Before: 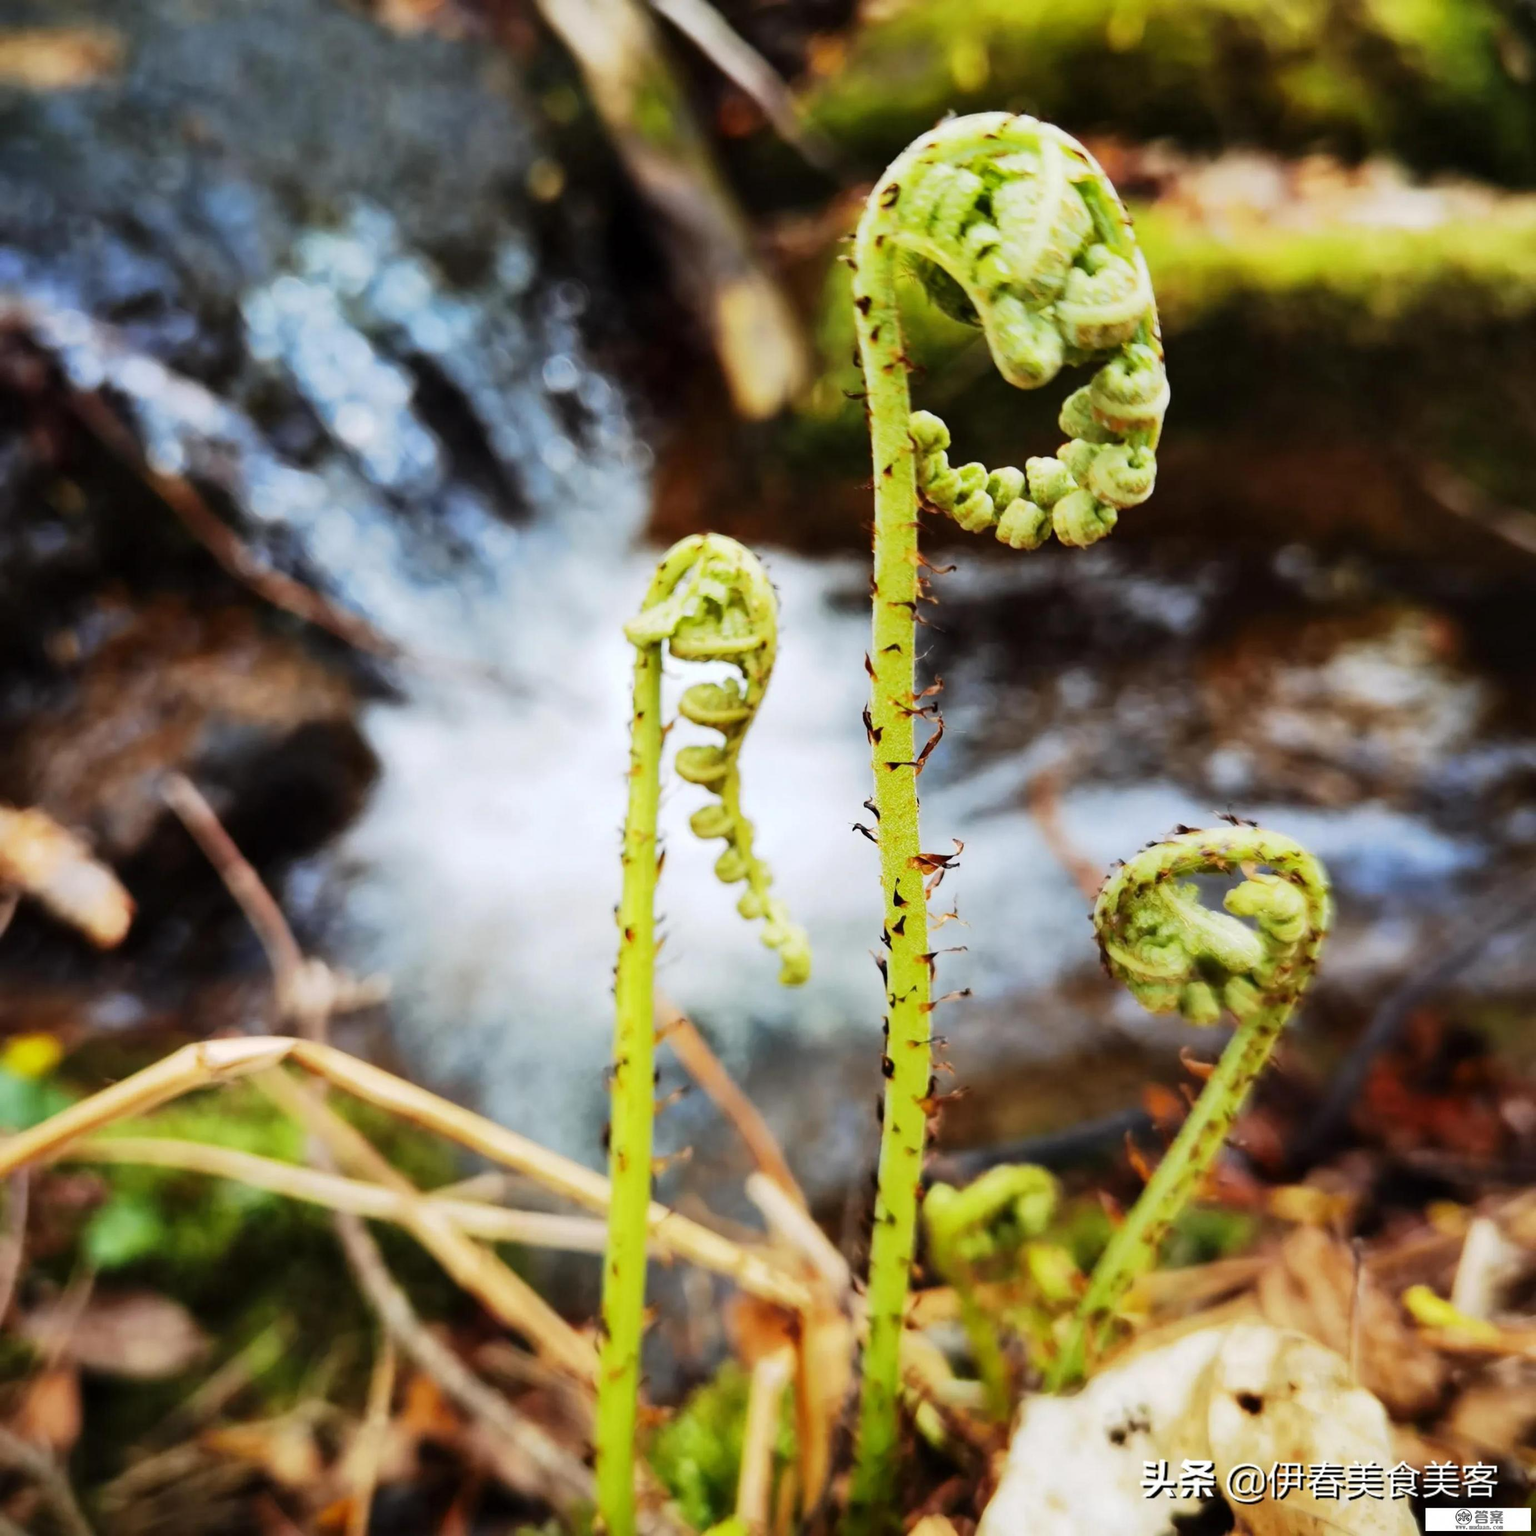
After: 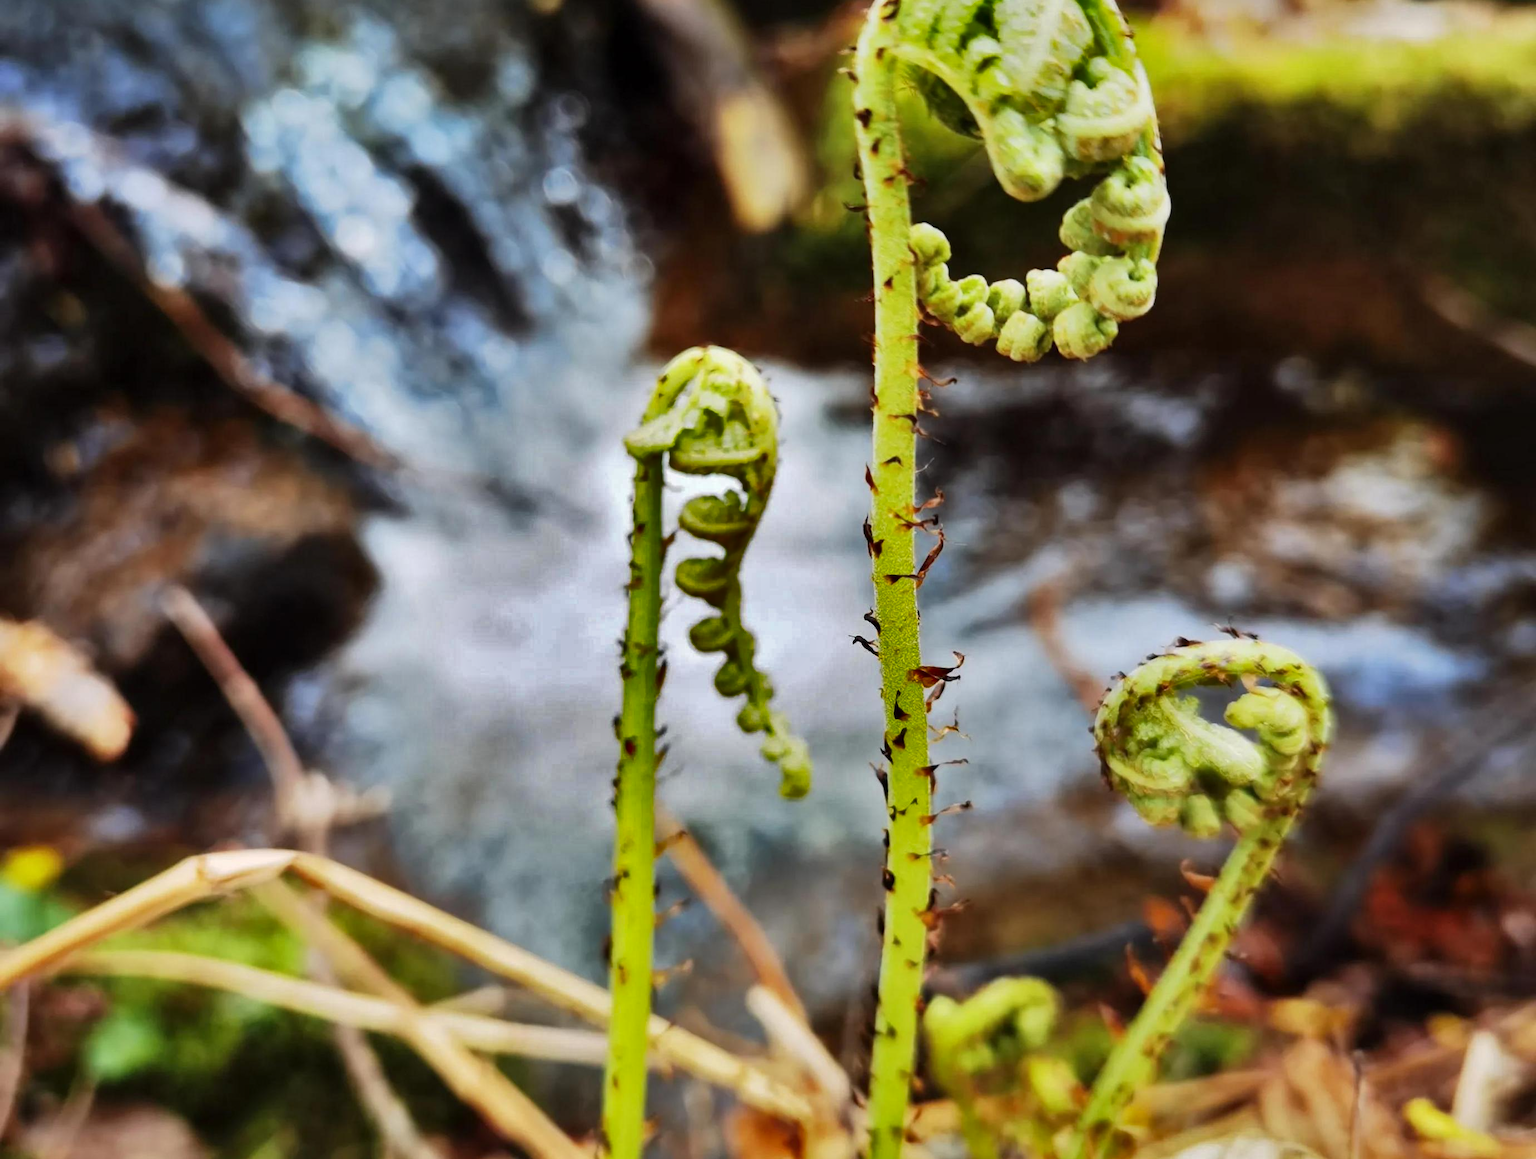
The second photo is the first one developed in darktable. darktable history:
crop and rotate: top 12.26%, bottom 12.292%
shadows and highlights: shadows 20.85, highlights -81.86, soften with gaussian
